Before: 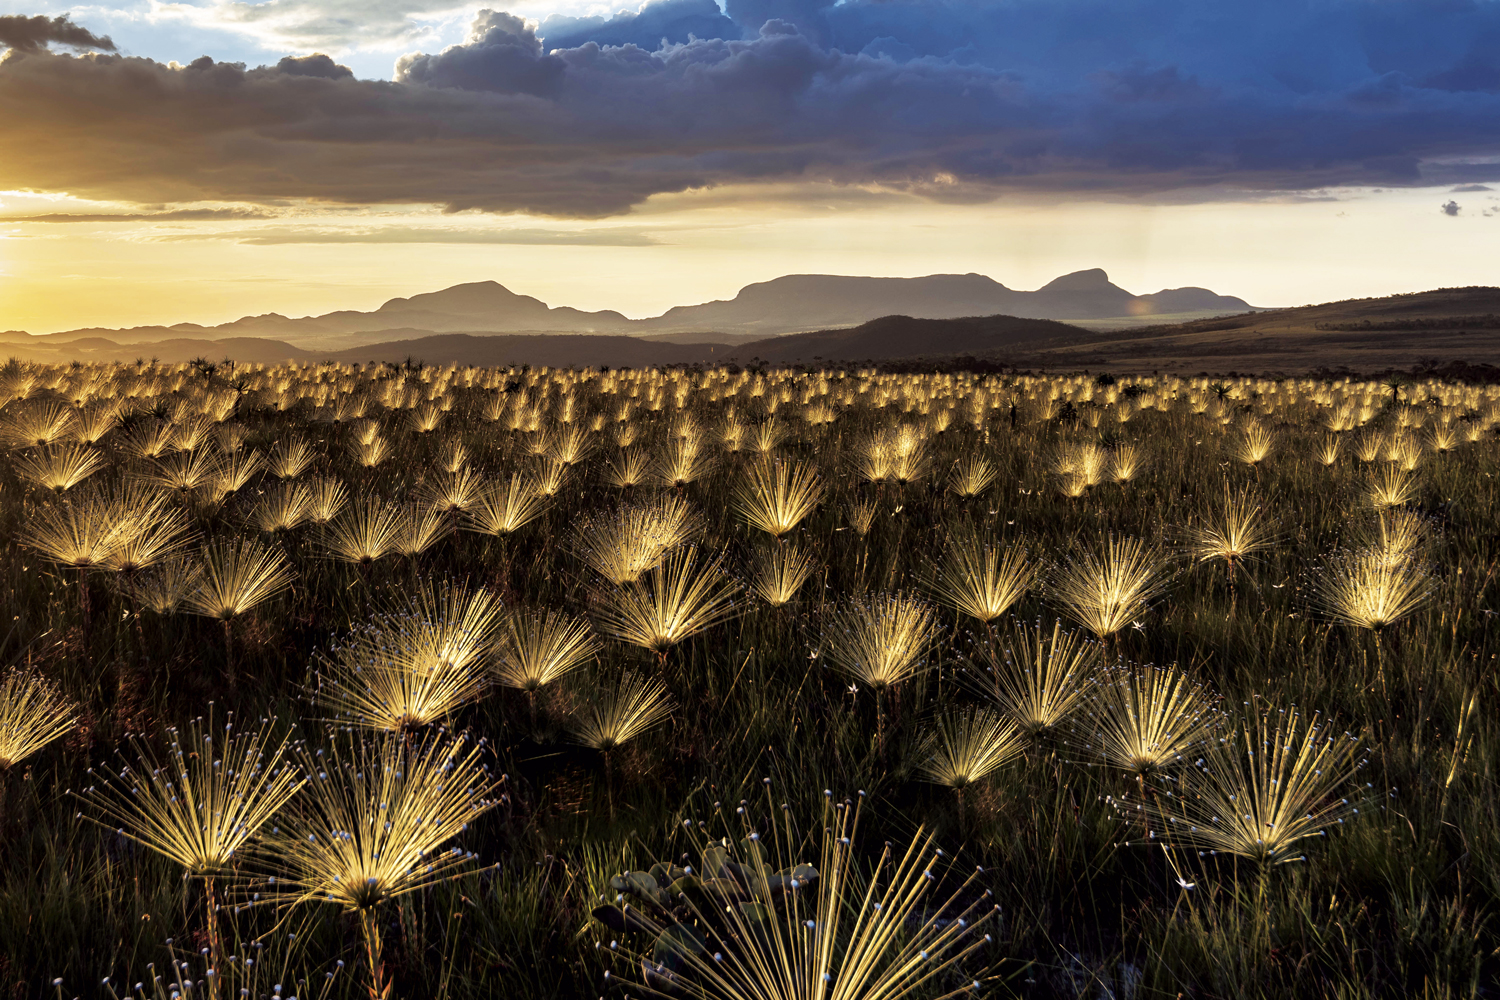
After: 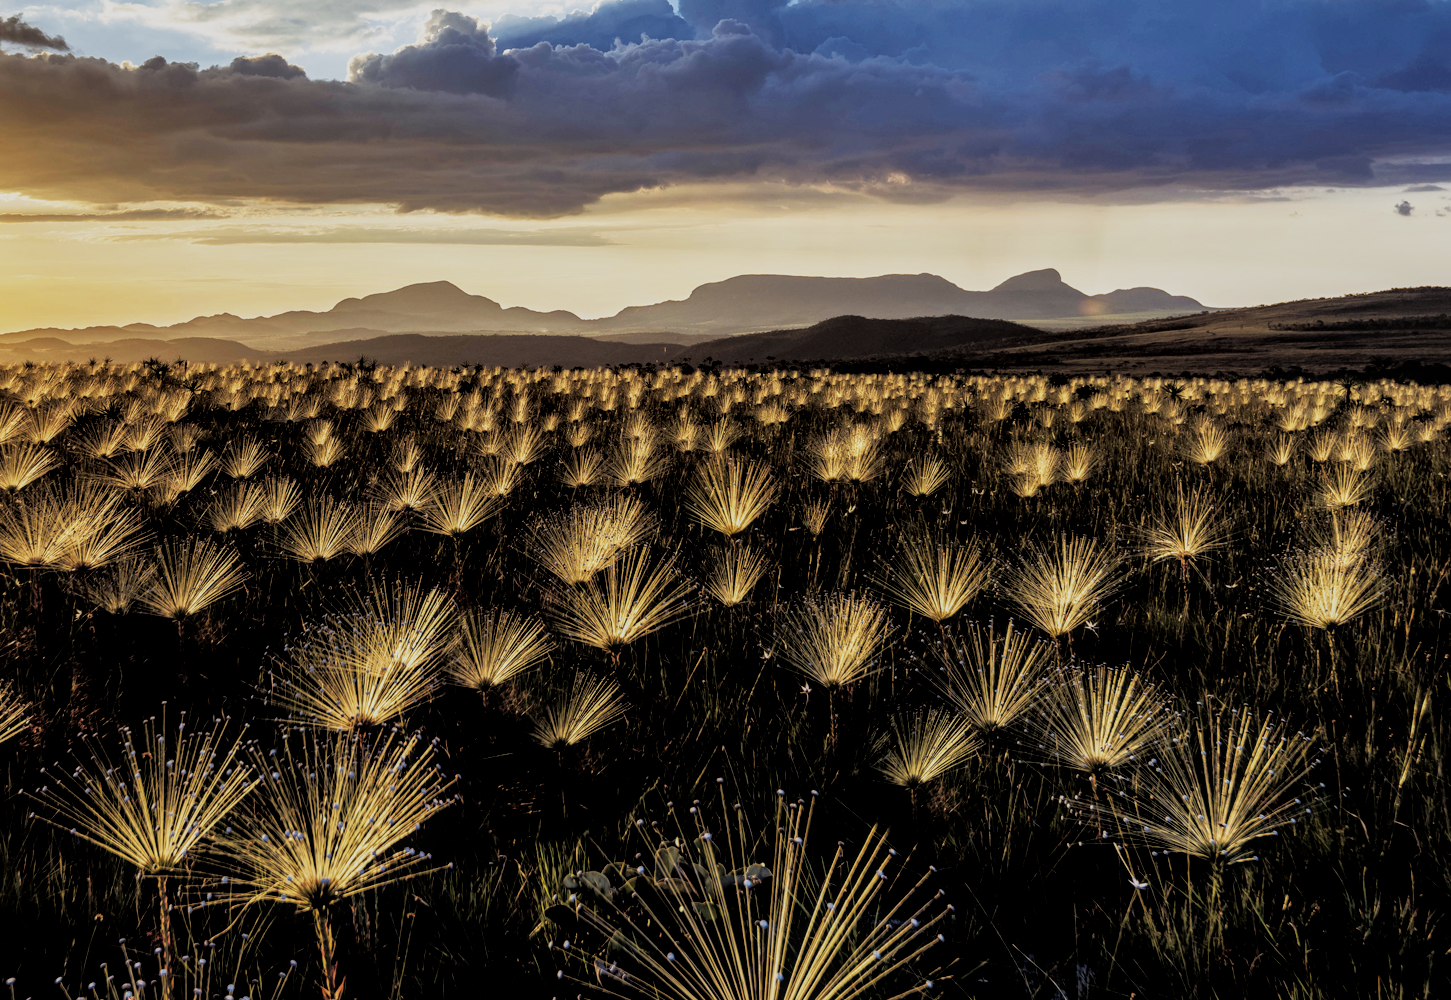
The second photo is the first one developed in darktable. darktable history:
local contrast: on, module defaults
filmic rgb: black relative exposure -4.88 EV, hardness 2.82
crop and rotate: left 3.238%
